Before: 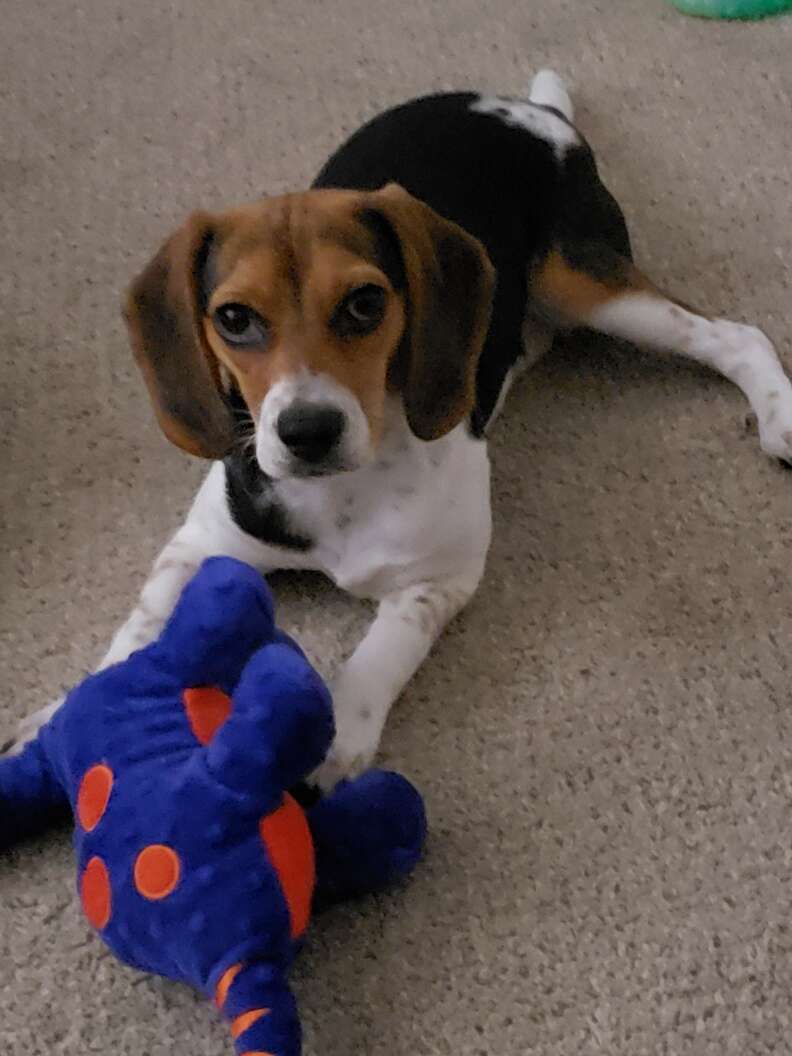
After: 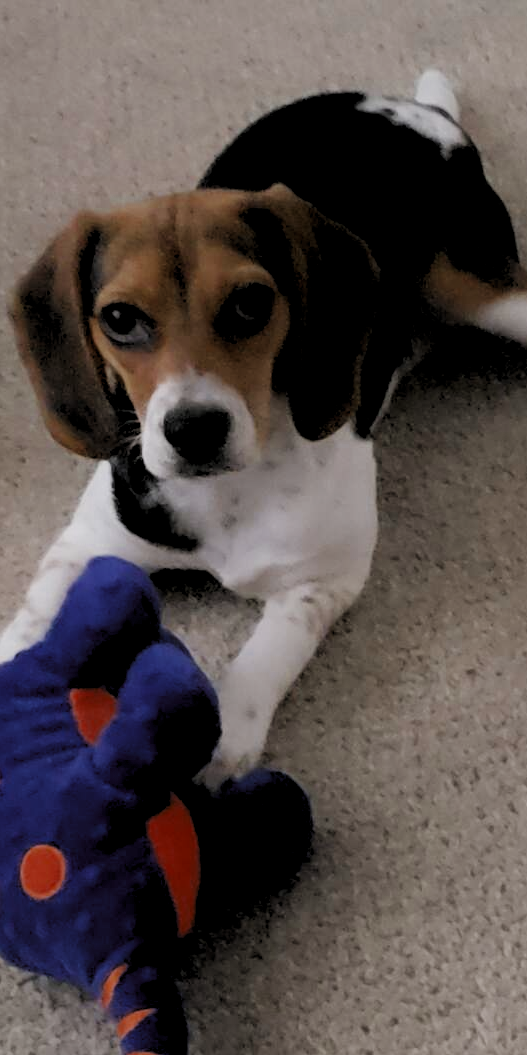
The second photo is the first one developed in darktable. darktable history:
contrast equalizer: octaves 7, y [[0.46, 0.454, 0.451, 0.451, 0.455, 0.46], [0.5 ×6], [0.5 ×6], [0 ×6], [0 ×6]], mix 0.787
crop and rotate: left 14.394%, right 18.976%
filmic rgb: black relative exposure -7.65 EV, white relative exposure 4.56 EV, hardness 3.61
levels: levels [0.062, 0.494, 0.925]
exposure: compensate exposure bias true, compensate highlight preservation false
color calibration: illuminant same as pipeline (D50), adaptation XYZ, x 0.346, y 0.358, temperature 5017.37 K
tone equalizer: -8 EV -0.419 EV, -7 EV -0.378 EV, -6 EV -0.359 EV, -5 EV -0.256 EV, -3 EV 0.243 EV, -2 EV 0.355 EV, -1 EV 0.389 EV, +0 EV 0.432 EV, mask exposure compensation -0.492 EV
color zones: curves: ch0 [(0, 0.5) (0.125, 0.4) (0.25, 0.5) (0.375, 0.4) (0.5, 0.4) (0.625, 0.35) (0.75, 0.35) (0.875, 0.5)]; ch1 [(0, 0.35) (0.125, 0.45) (0.25, 0.35) (0.375, 0.35) (0.5, 0.35) (0.625, 0.35) (0.75, 0.45) (0.875, 0.35)]; ch2 [(0, 0.6) (0.125, 0.5) (0.25, 0.5) (0.375, 0.6) (0.5, 0.6) (0.625, 0.5) (0.75, 0.5) (0.875, 0.5)]
